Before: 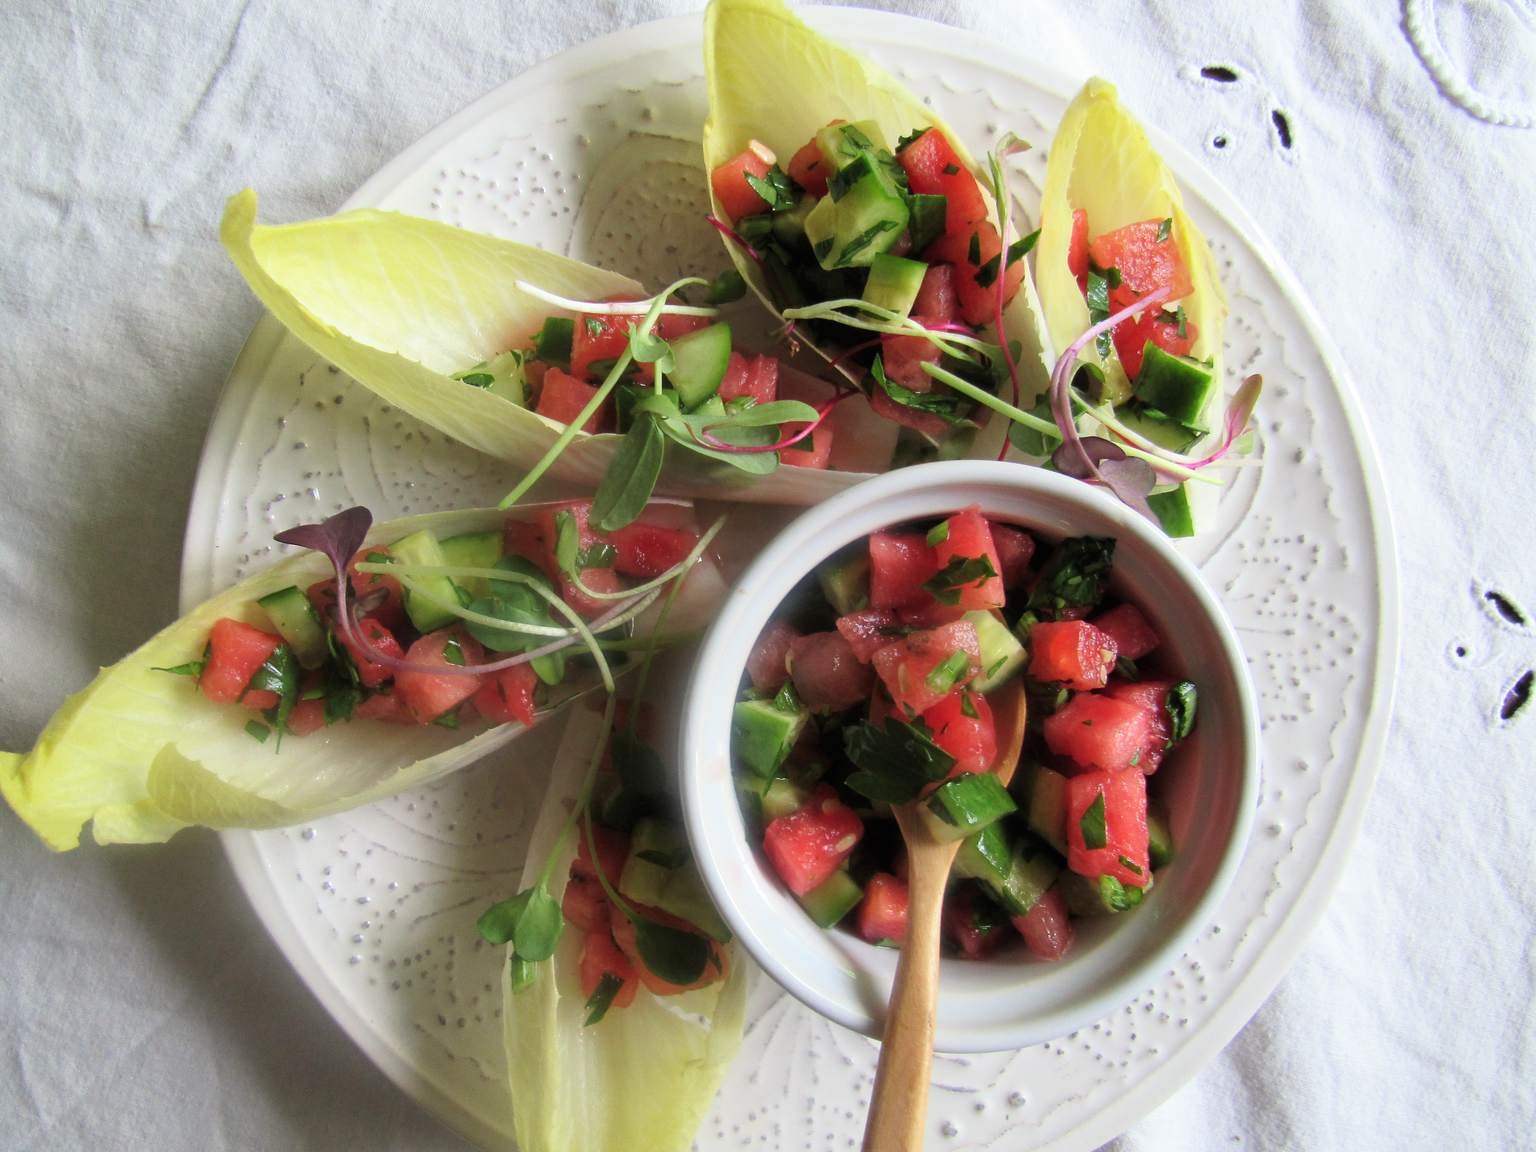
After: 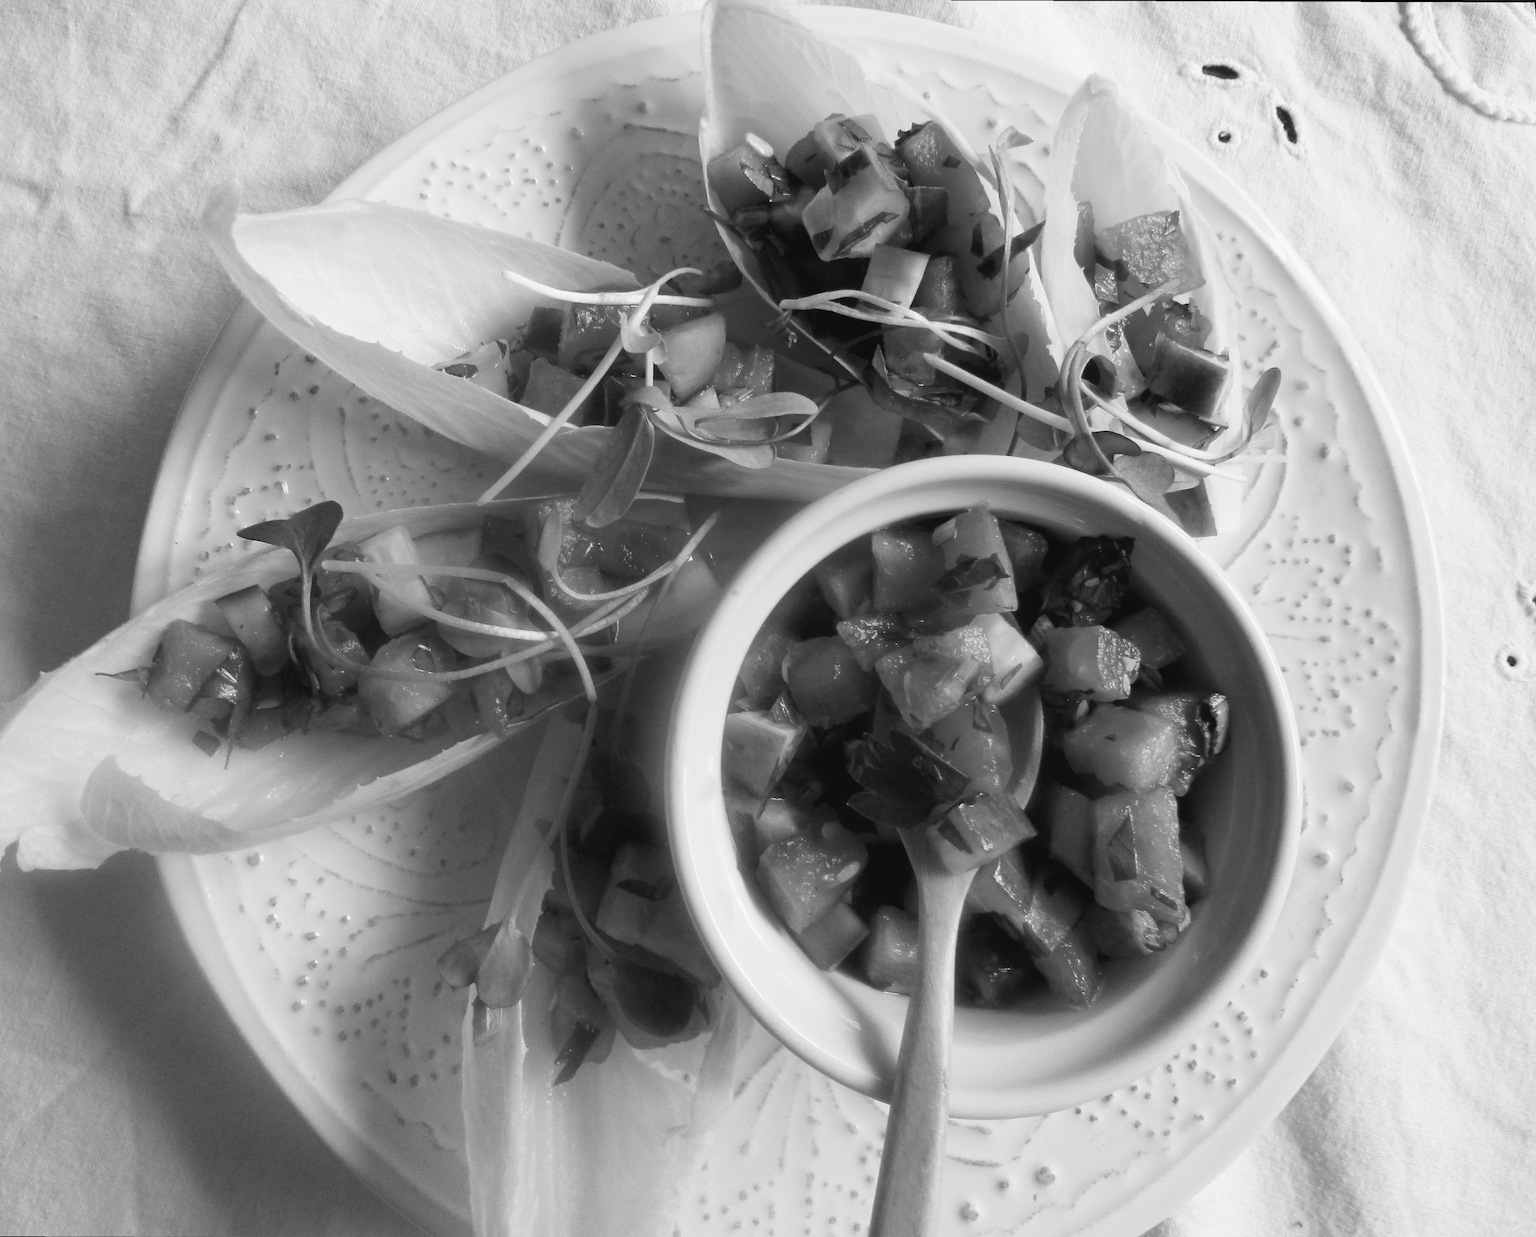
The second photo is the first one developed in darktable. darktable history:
rotate and perspective: rotation 0.215°, lens shift (vertical) -0.139, crop left 0.069, crop right 0.939, crop top 0.002, crop bottom 0.996
color balance: lift [1.003, 0.993, 1.001, 1.007], gamma [1.018, 1.072, 0.959, 0.928], gain [0.974, 0.873, 1.031, 1.127]
monochrome: on, module defaults
color balance rgb: linear chroma grading › shadows -8%, linear chroma grading › global chroma 10%, perceptual saturation grading › global saturation 2%, perceptual saturation grading › highlights -2%, perceptual saturation grading › mid-tones 4%, perceptual saturation grading › shadows 8%, perceptual brilliance grading › global brilliance 2%, perceptual brilliance grading › highlights -4%, global vibrance 16%, saturation formula JzAzBz (2021)
